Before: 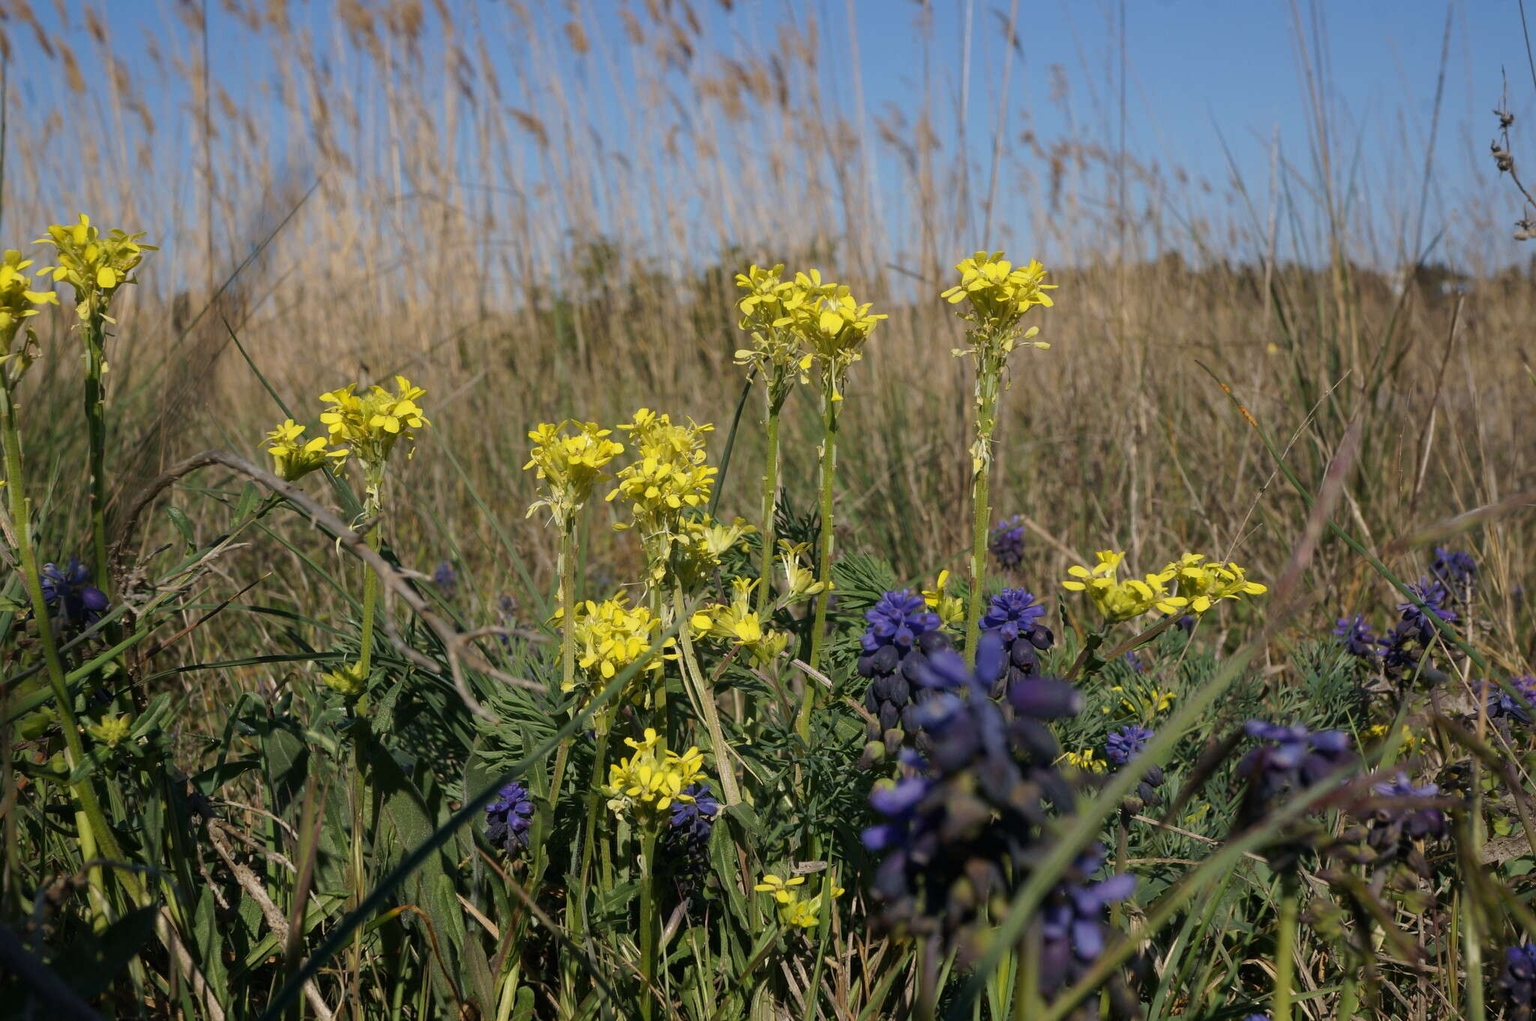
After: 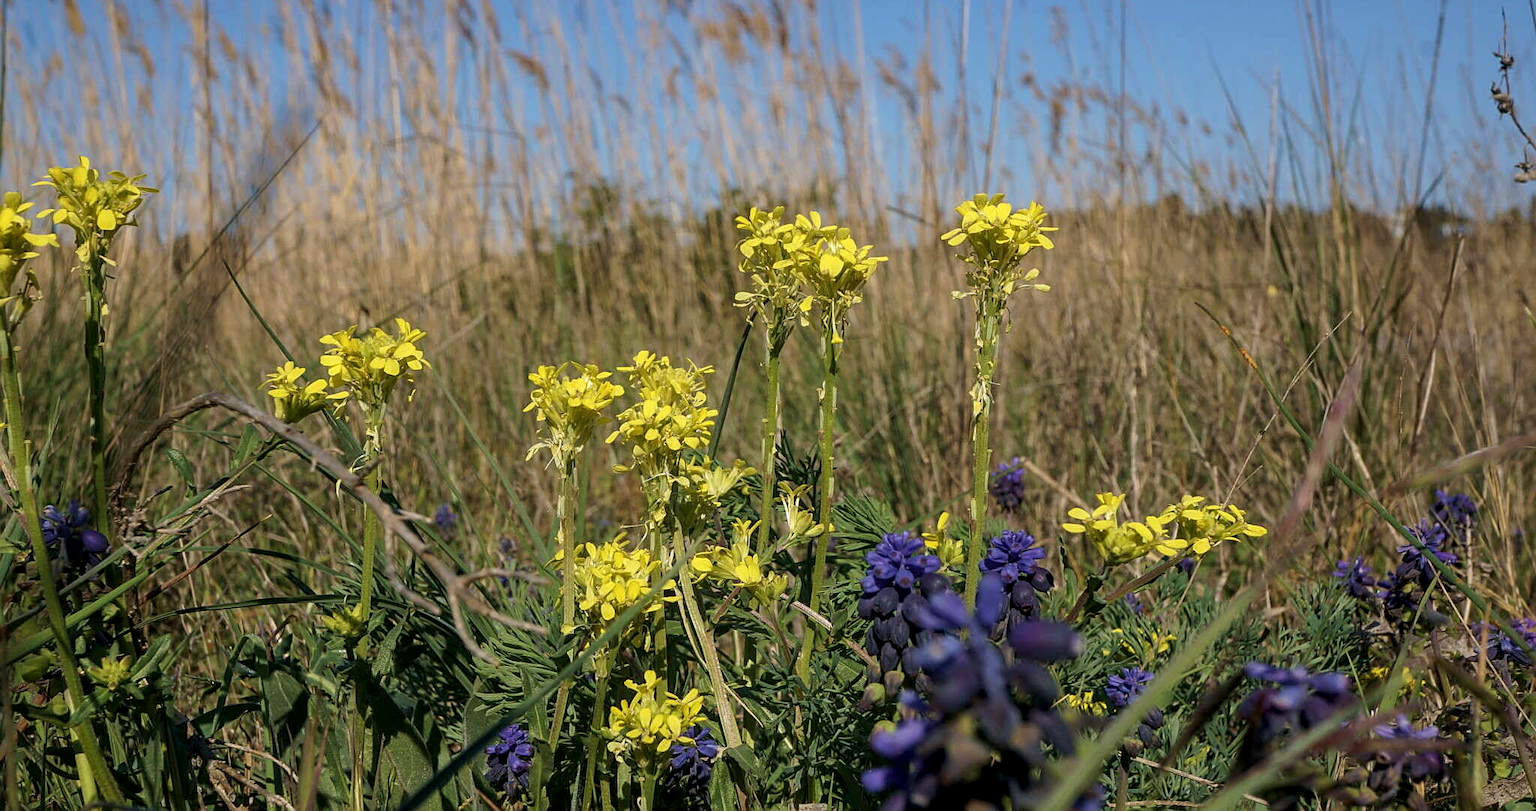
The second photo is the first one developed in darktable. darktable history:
sharpen: on, module defaults
crop and rotate: top 5.661%, bottom 14.818%
velvia: on, module defaults
local contrast: on, module defaults
